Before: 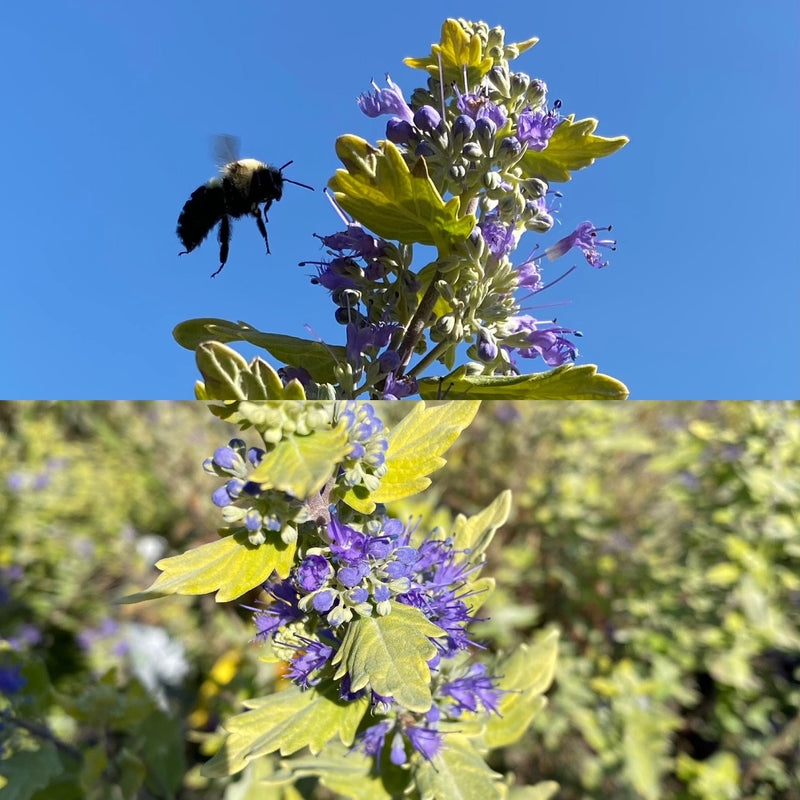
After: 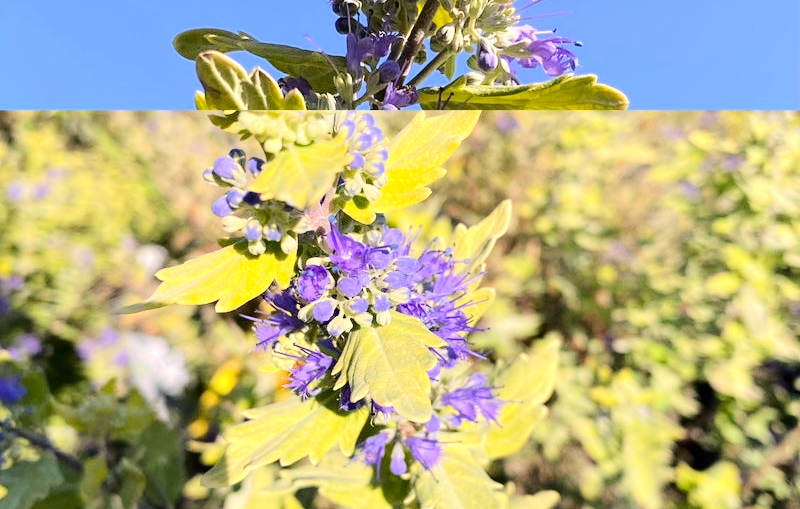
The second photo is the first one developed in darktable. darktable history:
exposure: compensate highlight preservation false
tone equalizer: -7 EV 0.153 EV, -6 EV 0.563 EV, -5 EV 1.16 EV, -4 EV 1.3 EV, -3 EV 1.12 EV, -2 EV 0.6 EV, -1 EV 0.153 EV, edges refinement/feathering 500, mask exposure compensation -1.57 EV, preserve details no
crop and rotate: top 36.288%
color correction: highlights a* 7.06, highlights b* 4.1
